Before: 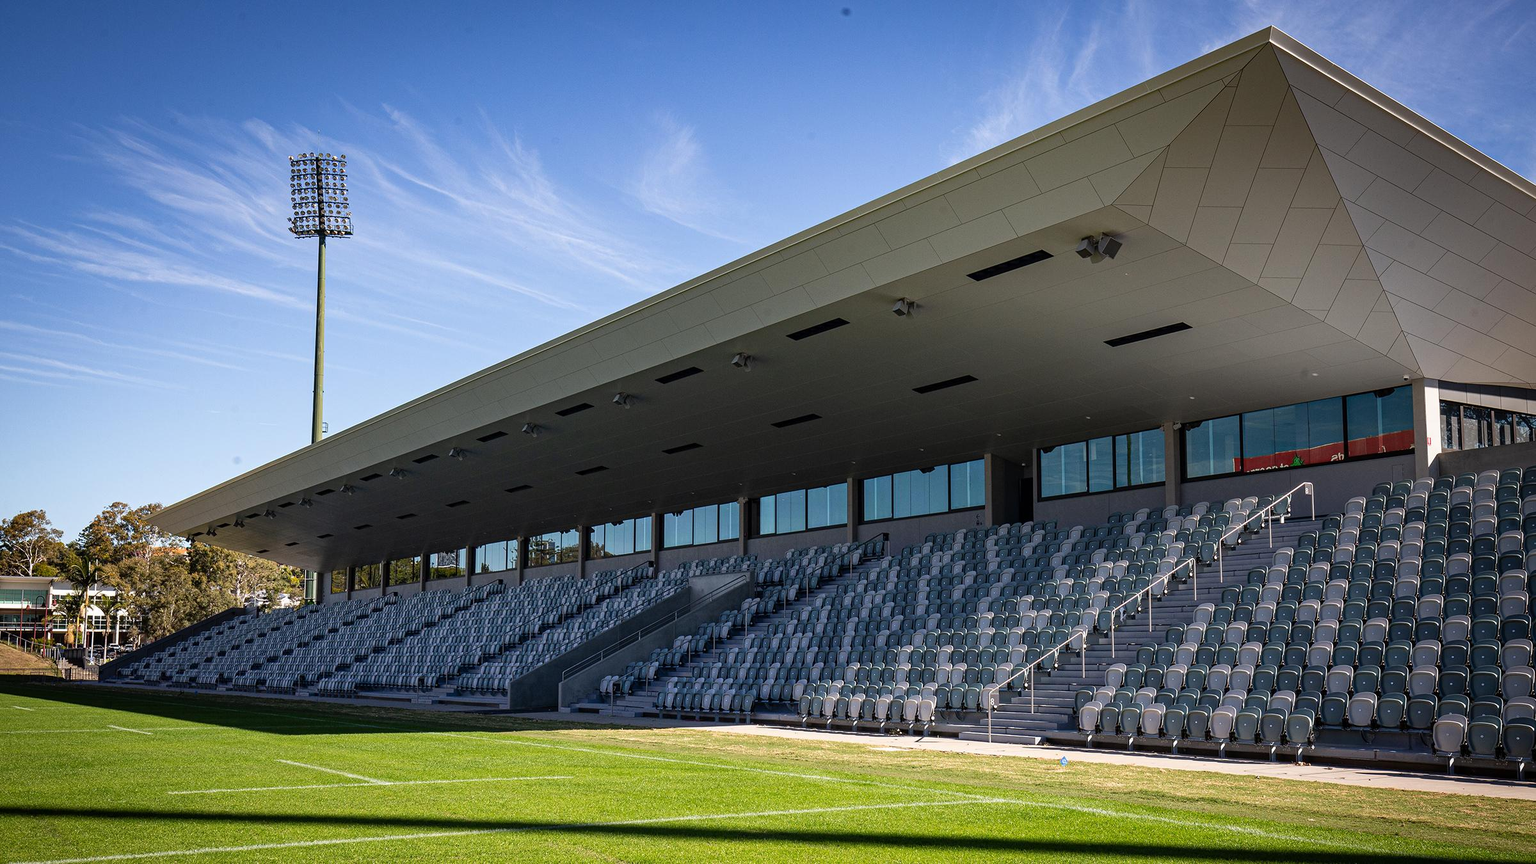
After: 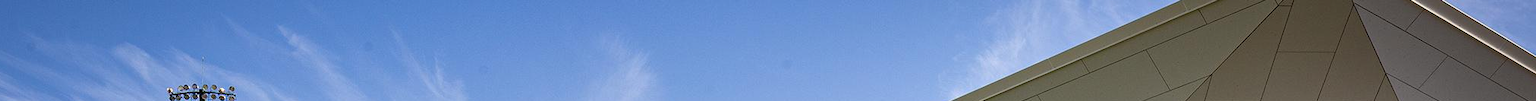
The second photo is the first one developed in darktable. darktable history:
crop and rotate: left 9.644%, top 9.491%, right 6.021%, bottom 80.509%
shadows and highlights: soften with gaussian
